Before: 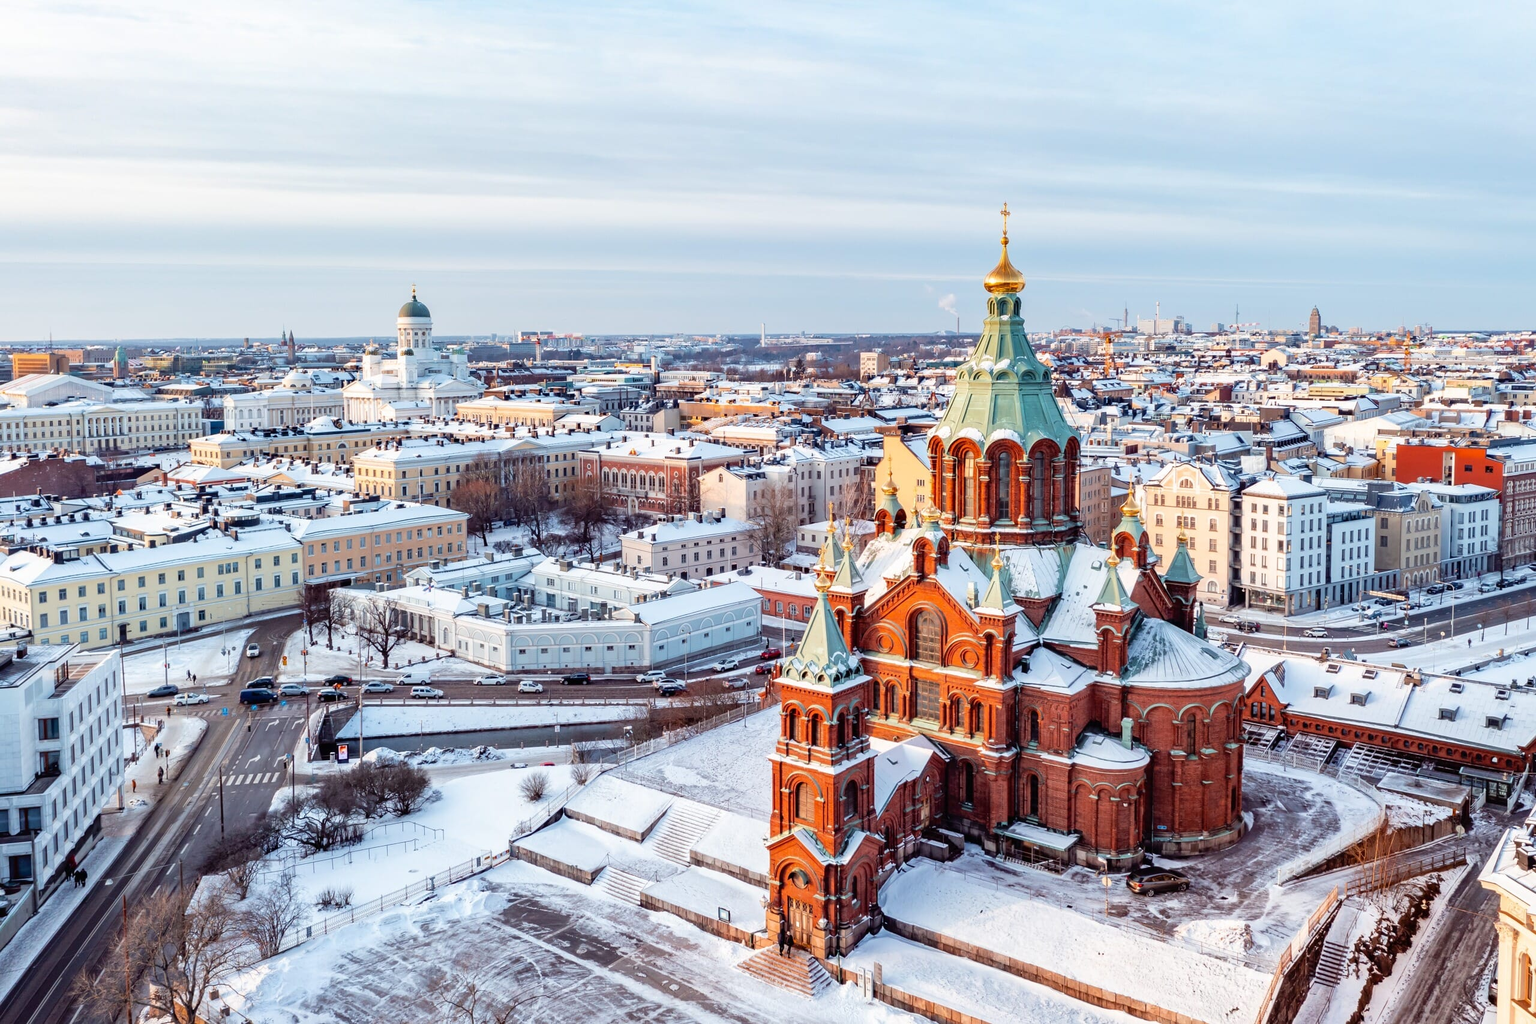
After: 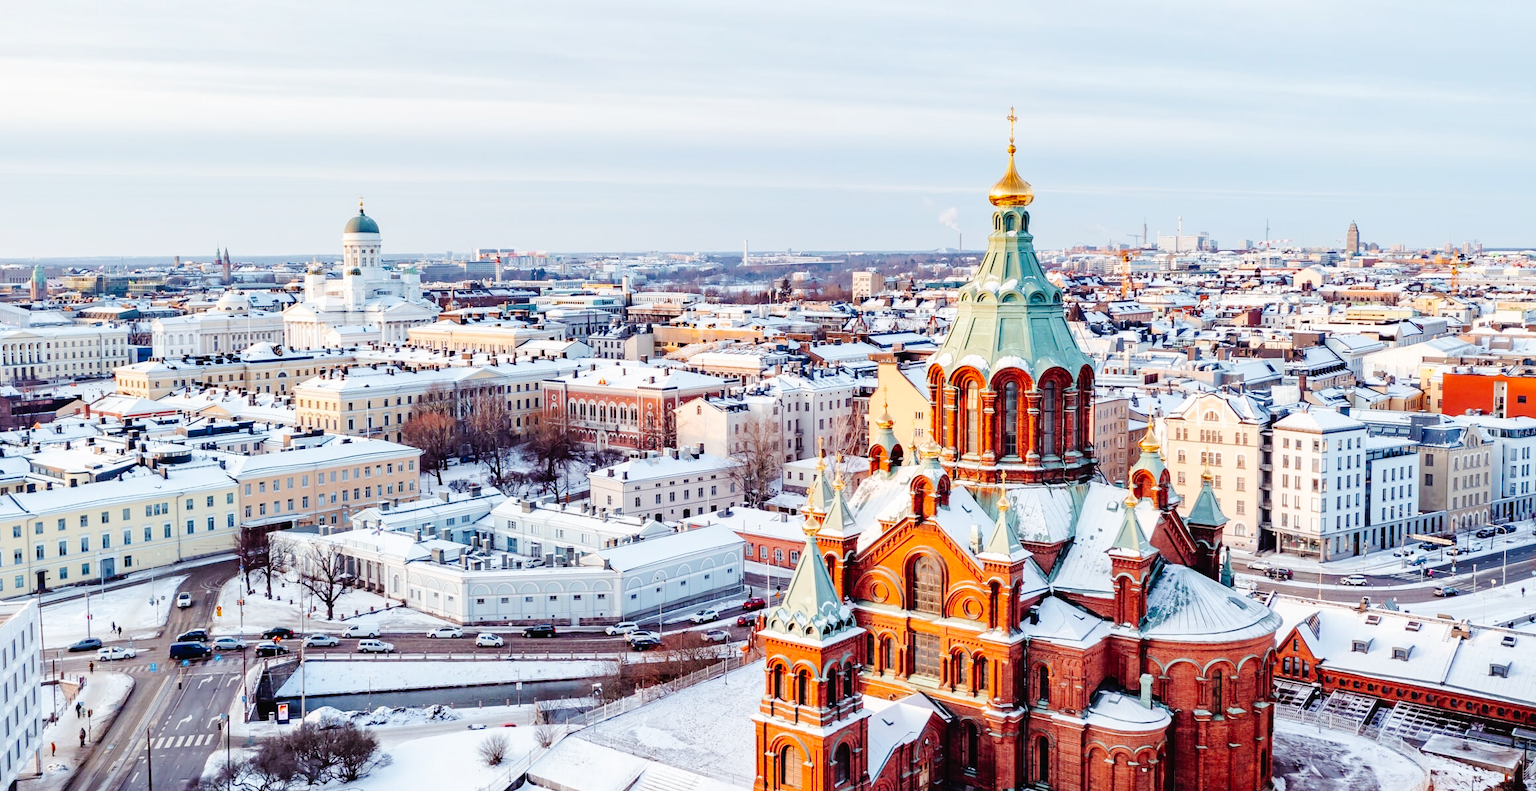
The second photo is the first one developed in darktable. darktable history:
crop: left 5.596%, top 10.314%, right 3.534%, bottom 19.395%
tone curve: curves: ch0 [(0, 0) (0.003, 0.014) (0.011, 0.017) (0.025, 0.023) (0.044, 0.035) (0.069, 0.04) (0.1, 0.062) (0.136, 0.099) (0.177, 0.152) (0.224, 0.214) (0.277, 0.291) (0.335, 0.383) (0.399, 0.487) (0.468, 0.581) (0.543, 0.662) (0.623, 0.738) (0.709, 0.802) (0.801, 0.871) (0.898, 0.936) (1, 1)], preserve colors none
